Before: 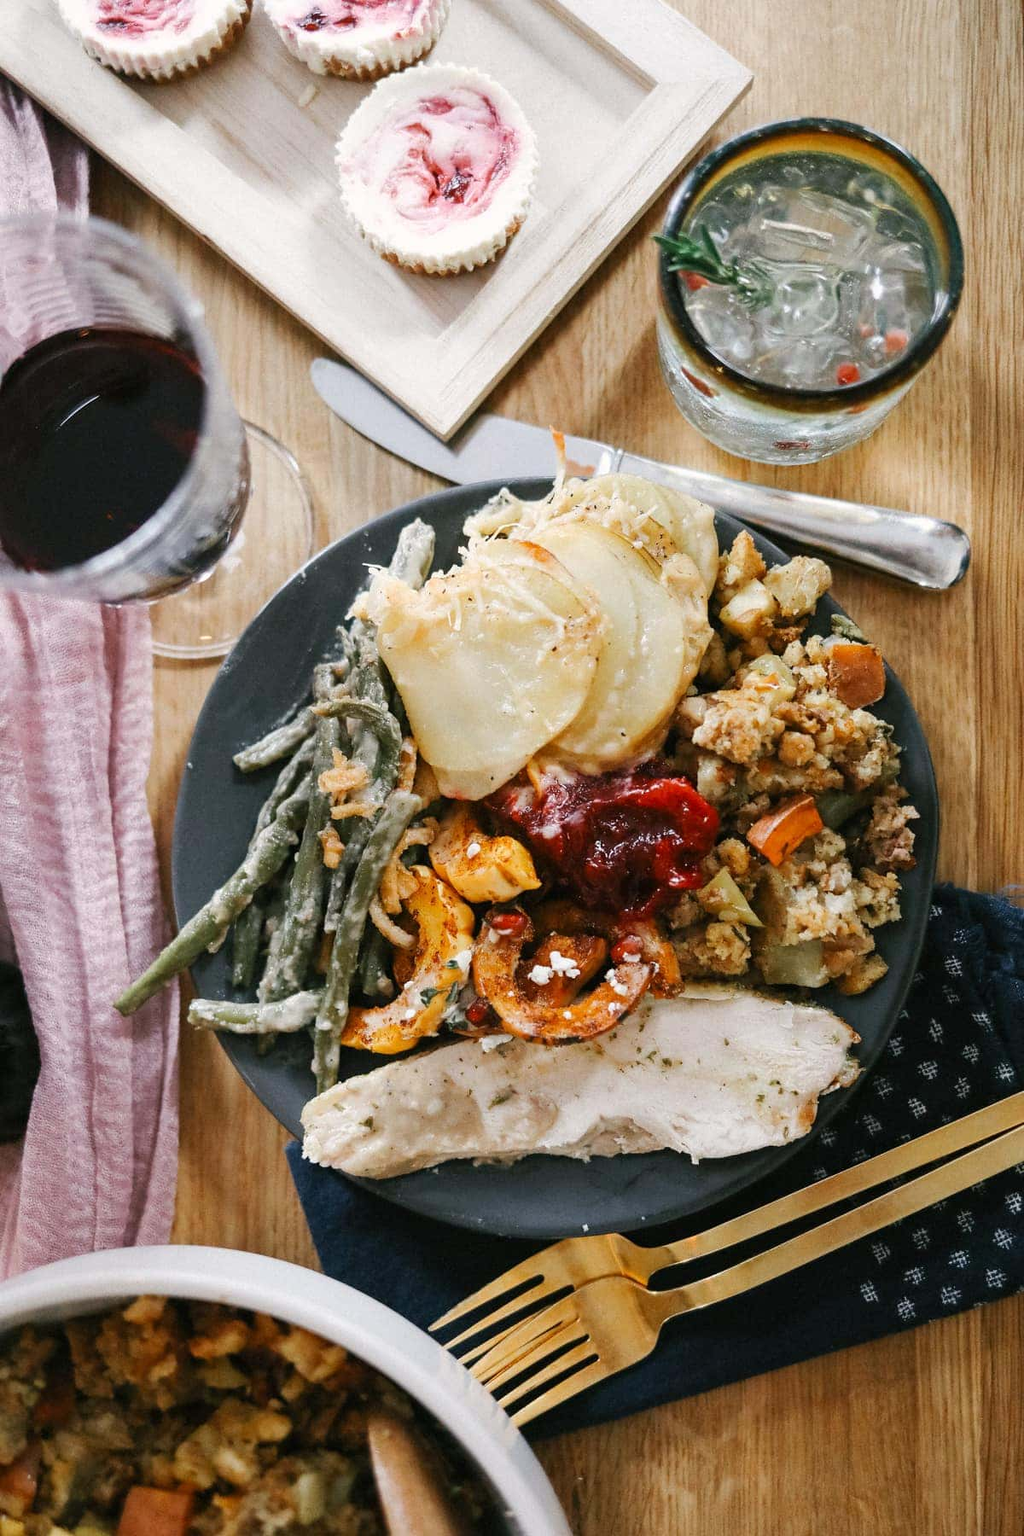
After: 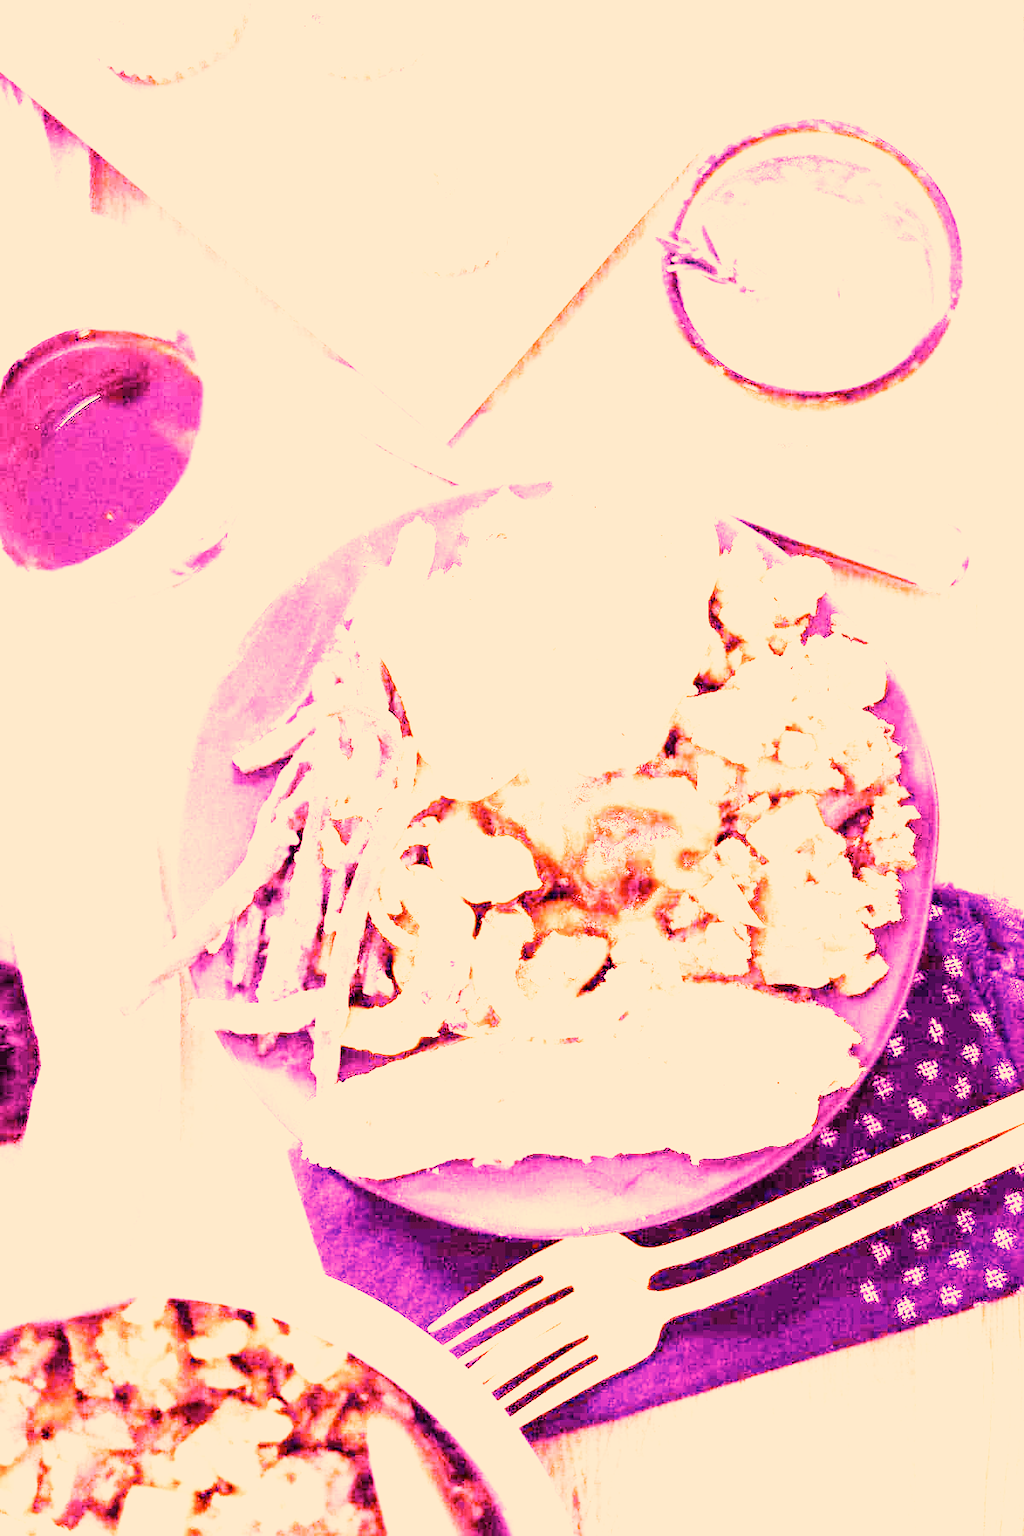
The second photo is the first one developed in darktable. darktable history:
color correction: highlights a* 40, highlights b* 40, saturation 0.69
exposure: exposure 1 EV, compensate highlight preservation false
filmic rgb: black relative exposure -16 EV, white relative exposure 5.31 EV, hardness 5.9, contrast 1.25, preserve chrominance no, color science v5 (2021)
white balance: red 8, blue 8
